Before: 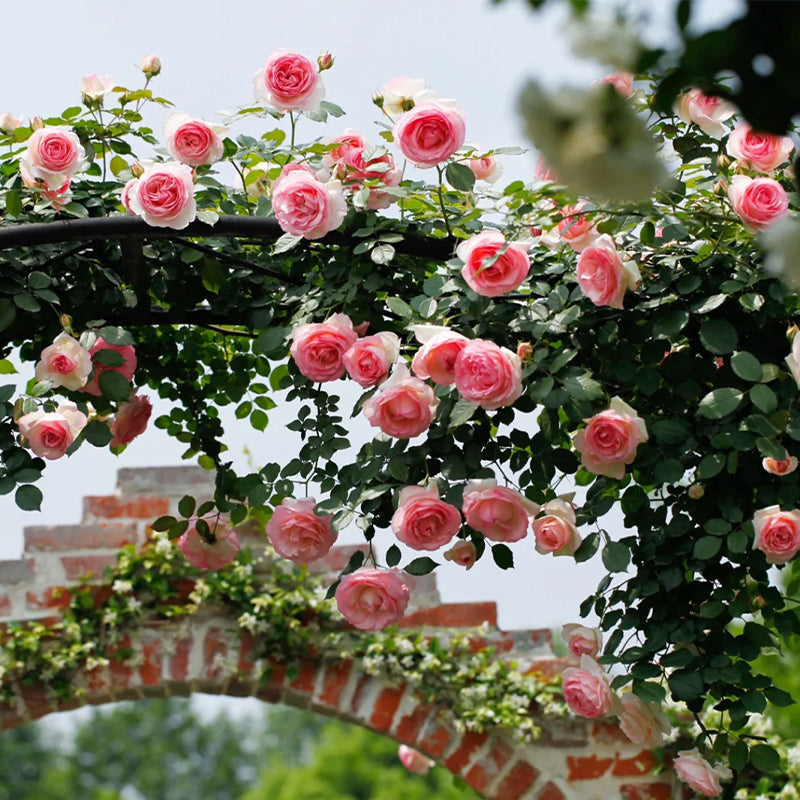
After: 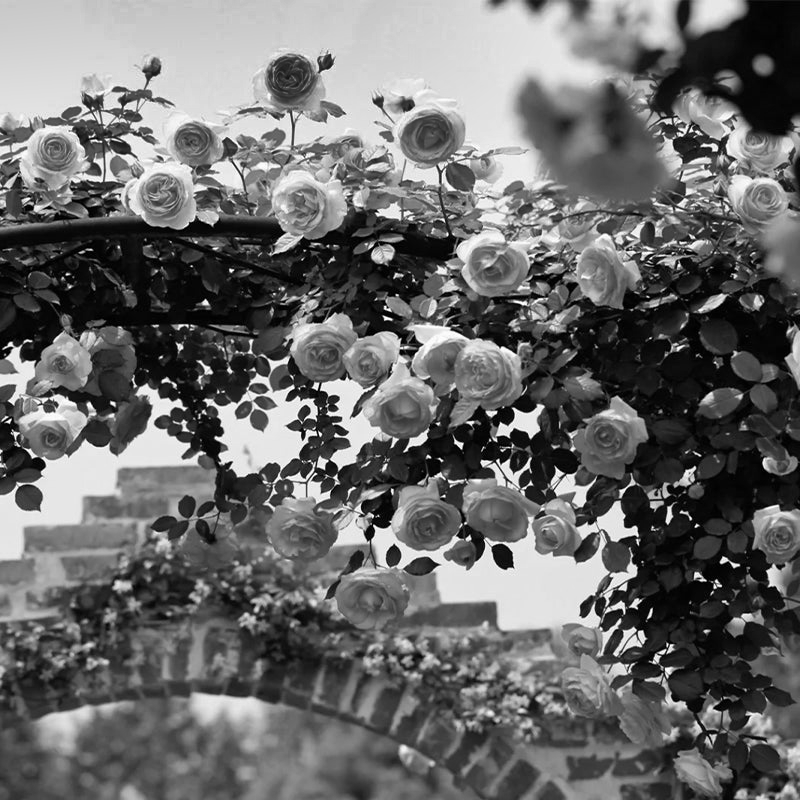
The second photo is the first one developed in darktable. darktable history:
contrast brightness saturation: saturation -0.053
color calibration: output gray [0.21, 0.42, 0.37, 0], illuminant custom, x 0.368, y 0.373, temperature 4346.92 K
shadows and highlights: shadows 24.67, highlights -76.79, soften with gaussian
